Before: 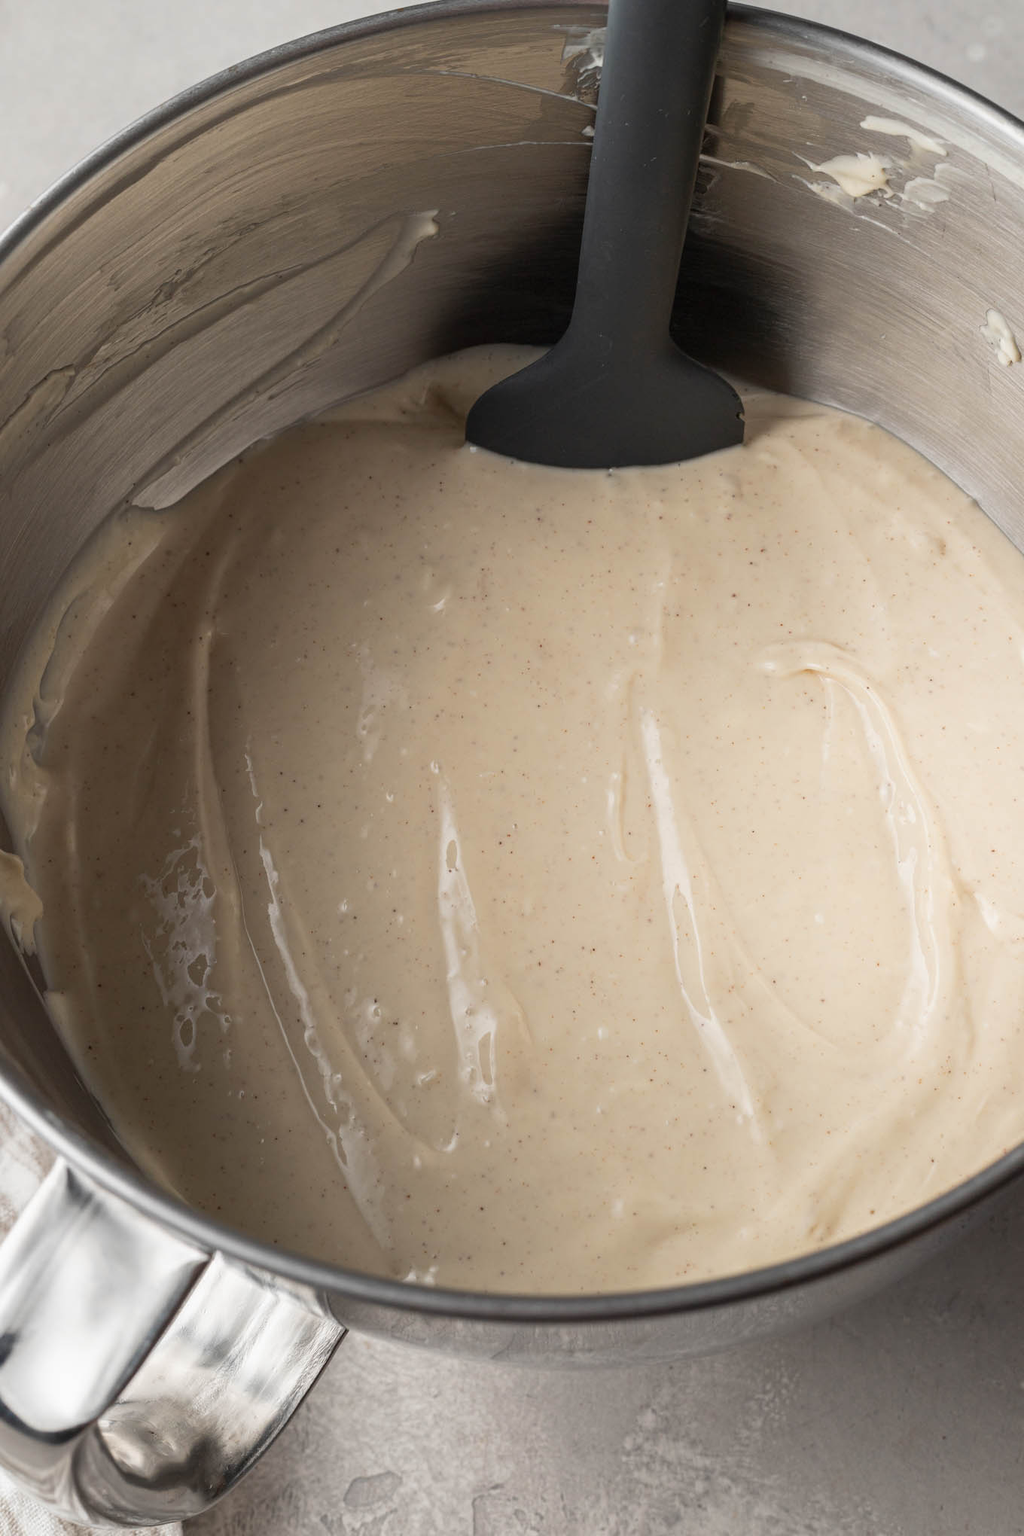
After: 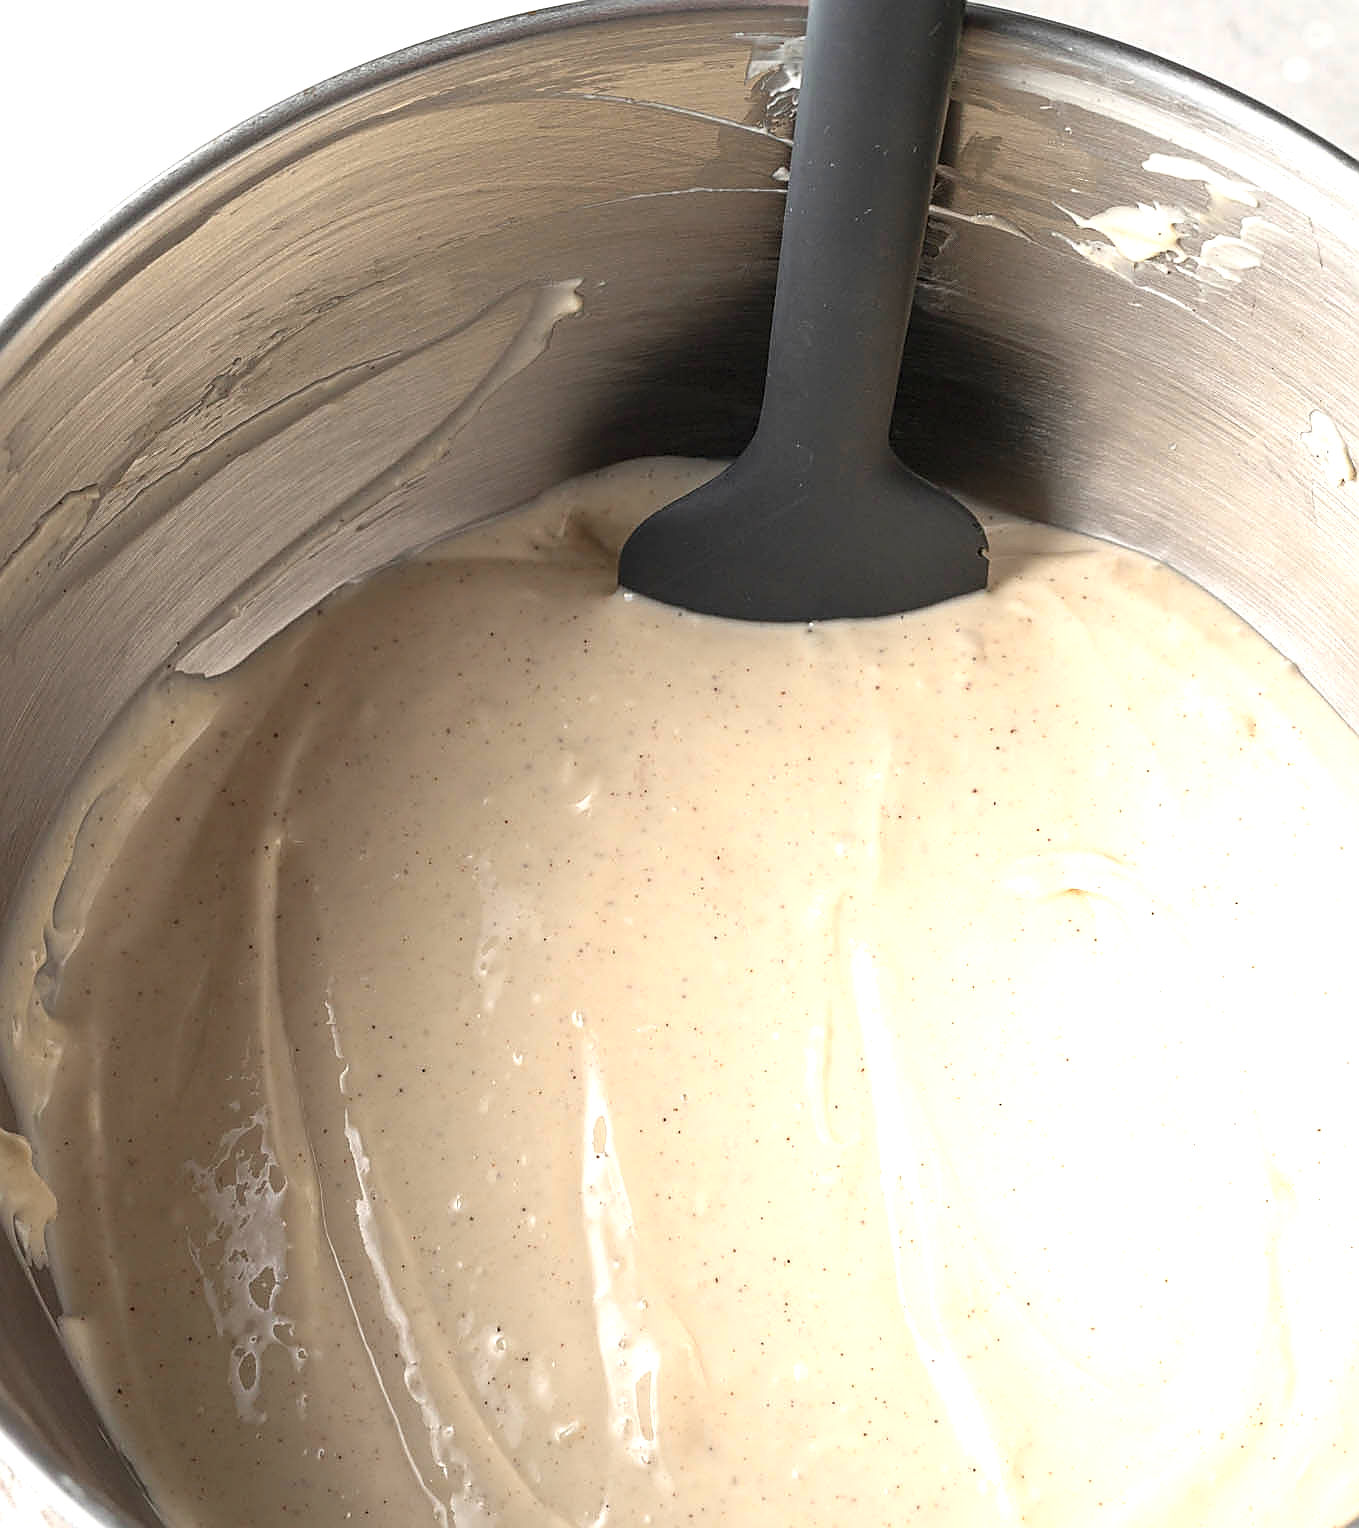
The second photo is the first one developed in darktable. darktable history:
crop: bottom 24.967%
sharpen: radius 1.4, amount 1.25, threshold 0.7
exposure: black level correction 0, exposure 1 EV, compensate exposure bias true, compensate highlight preservation false
